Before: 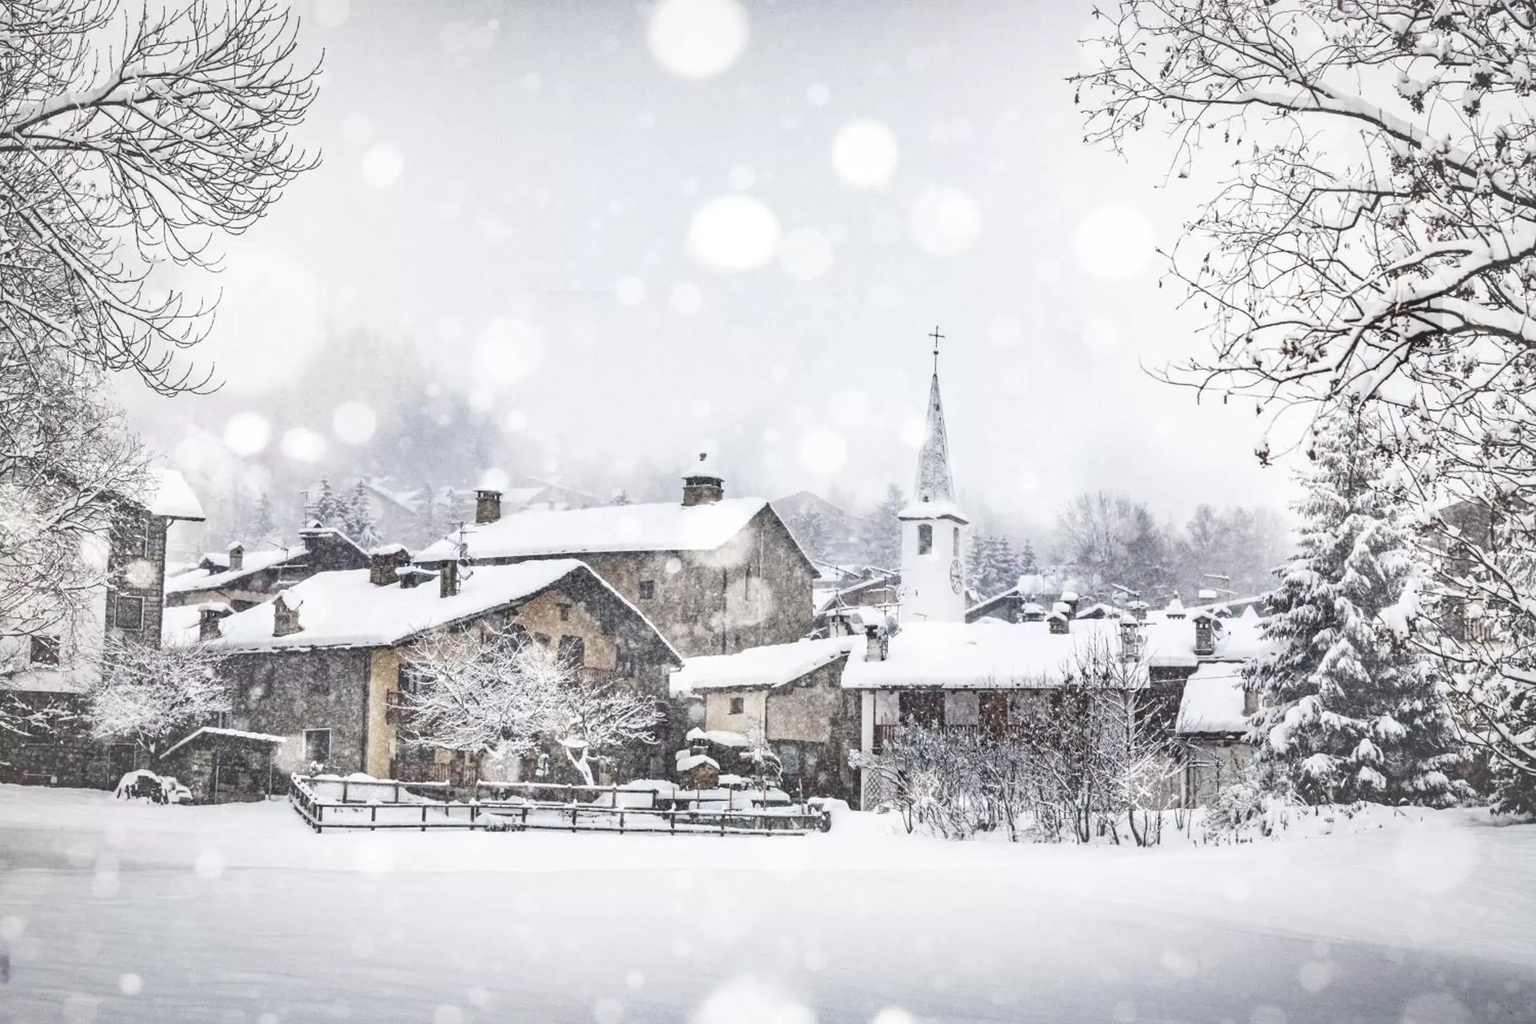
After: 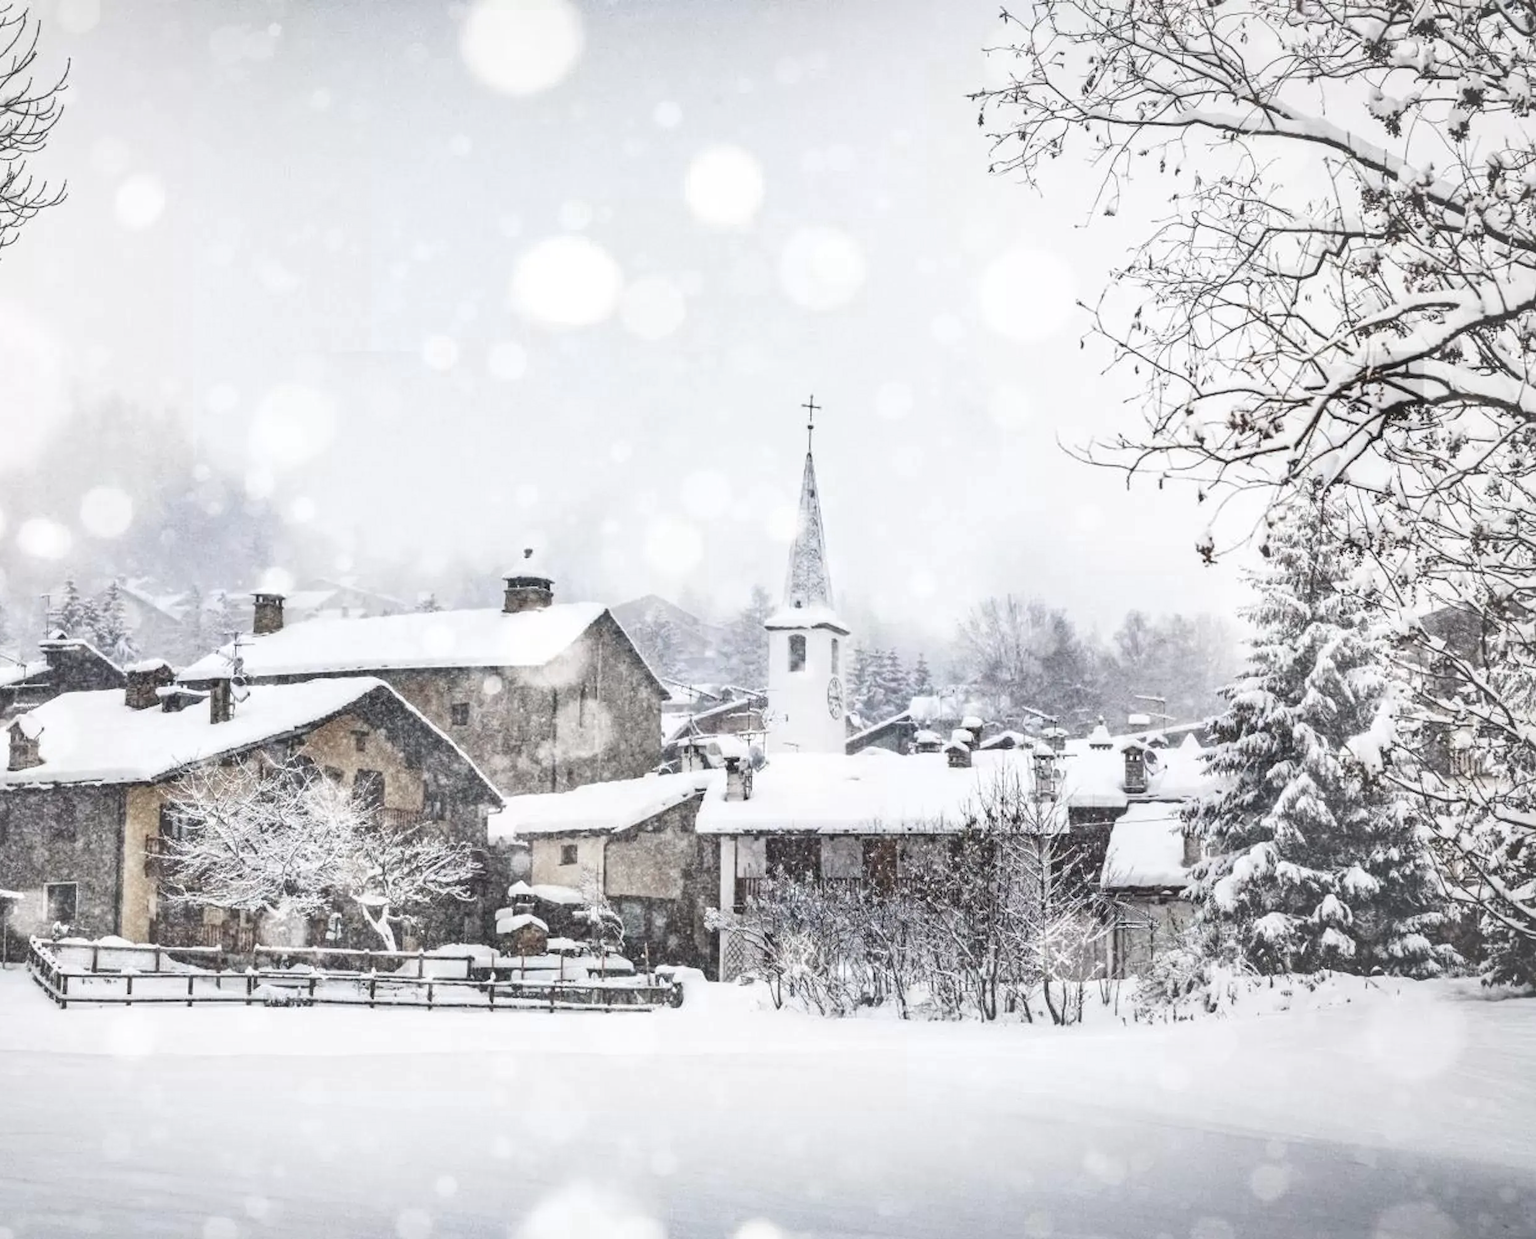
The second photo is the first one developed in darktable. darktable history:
crop: left 17.398%, bottom 0.047%
color zones: curves: ch0 [(0, 0.5) (0.125, 0.4) (0.25, 0.5) (0.375, 0.4) (0.5, 0.4) (0.625, 0.6) (0.75, 0.6) (0.875, 0.5)]; ch1 [(0, 0.4) (0.125, 0.5) (0.25, 0.4) (0.375, 0.4) (0.5, 0.4) (0.625, 0.4) (0.75, 0.5) (0.875, 0.4)]; ch2 [(0, 0.6) (0.125, 0.5) (0.25, 0.5) (0.375, 0.6) (0.5, 0.6) (0.625, 0.5) (0.75, 0.5) (0.875, 0.5)]
